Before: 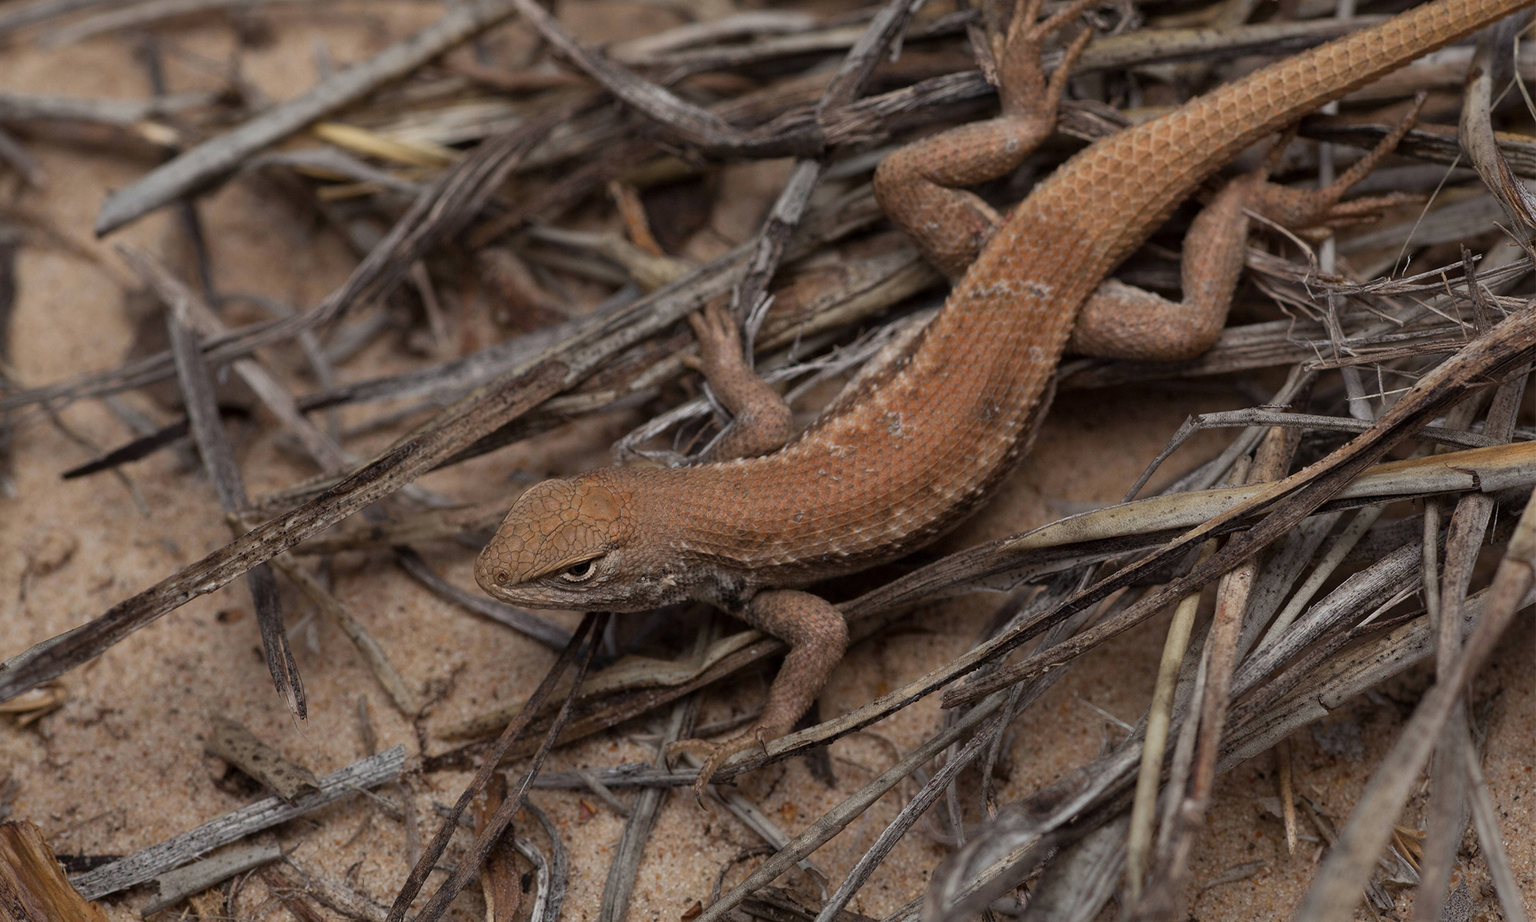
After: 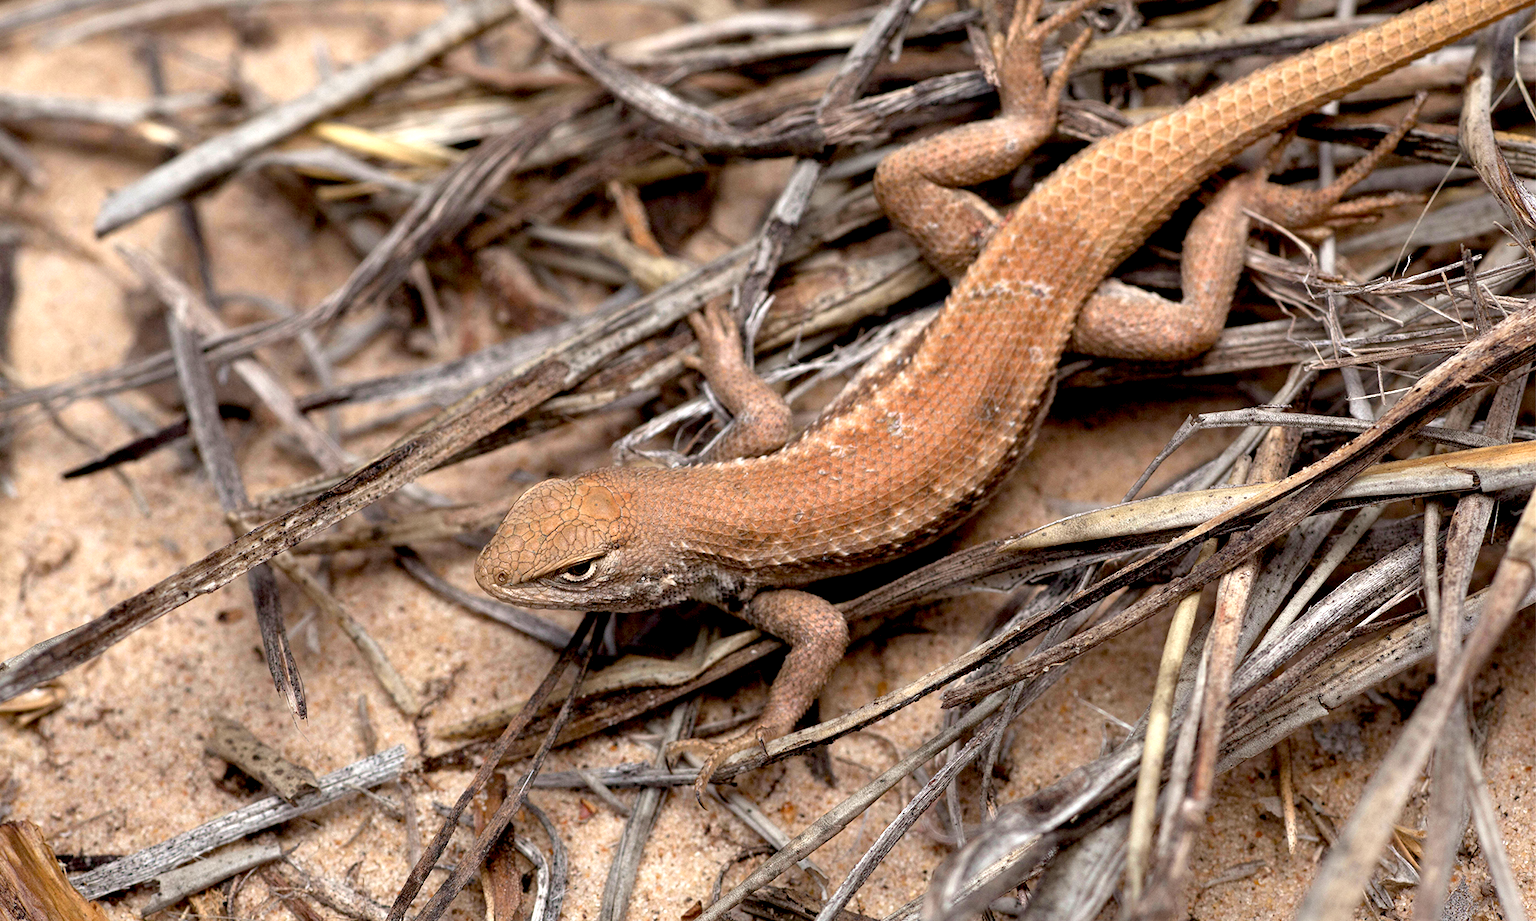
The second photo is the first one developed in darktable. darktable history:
exposure: black level correction 0.008, exposure 1.429 EV, compensate highlight preservation false
